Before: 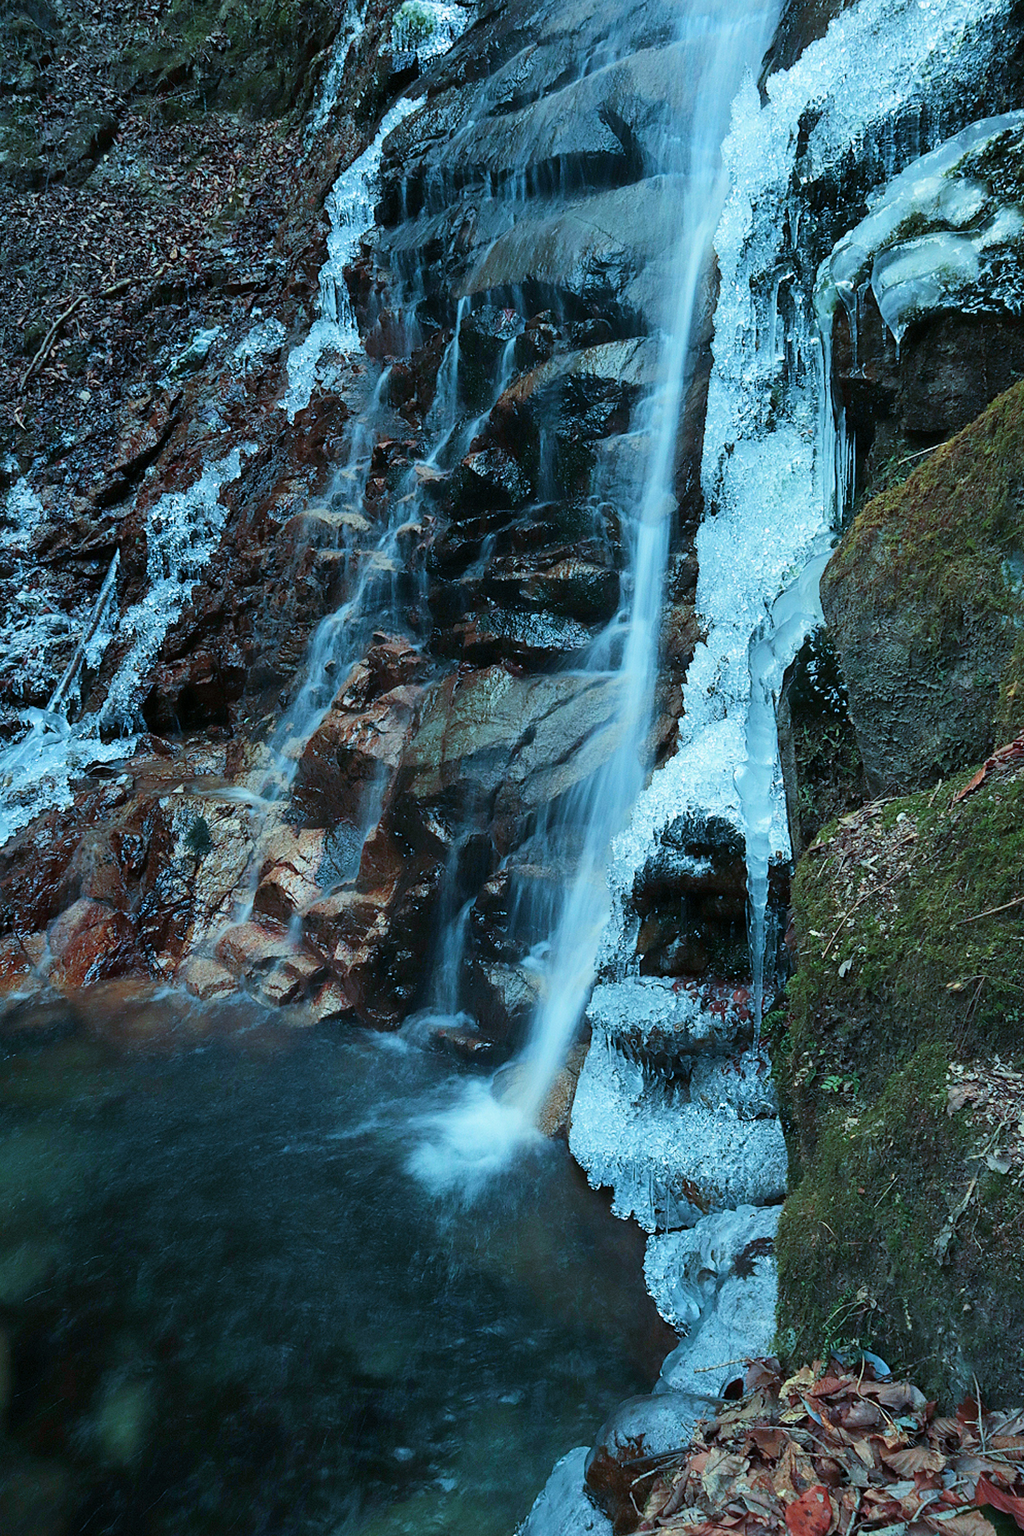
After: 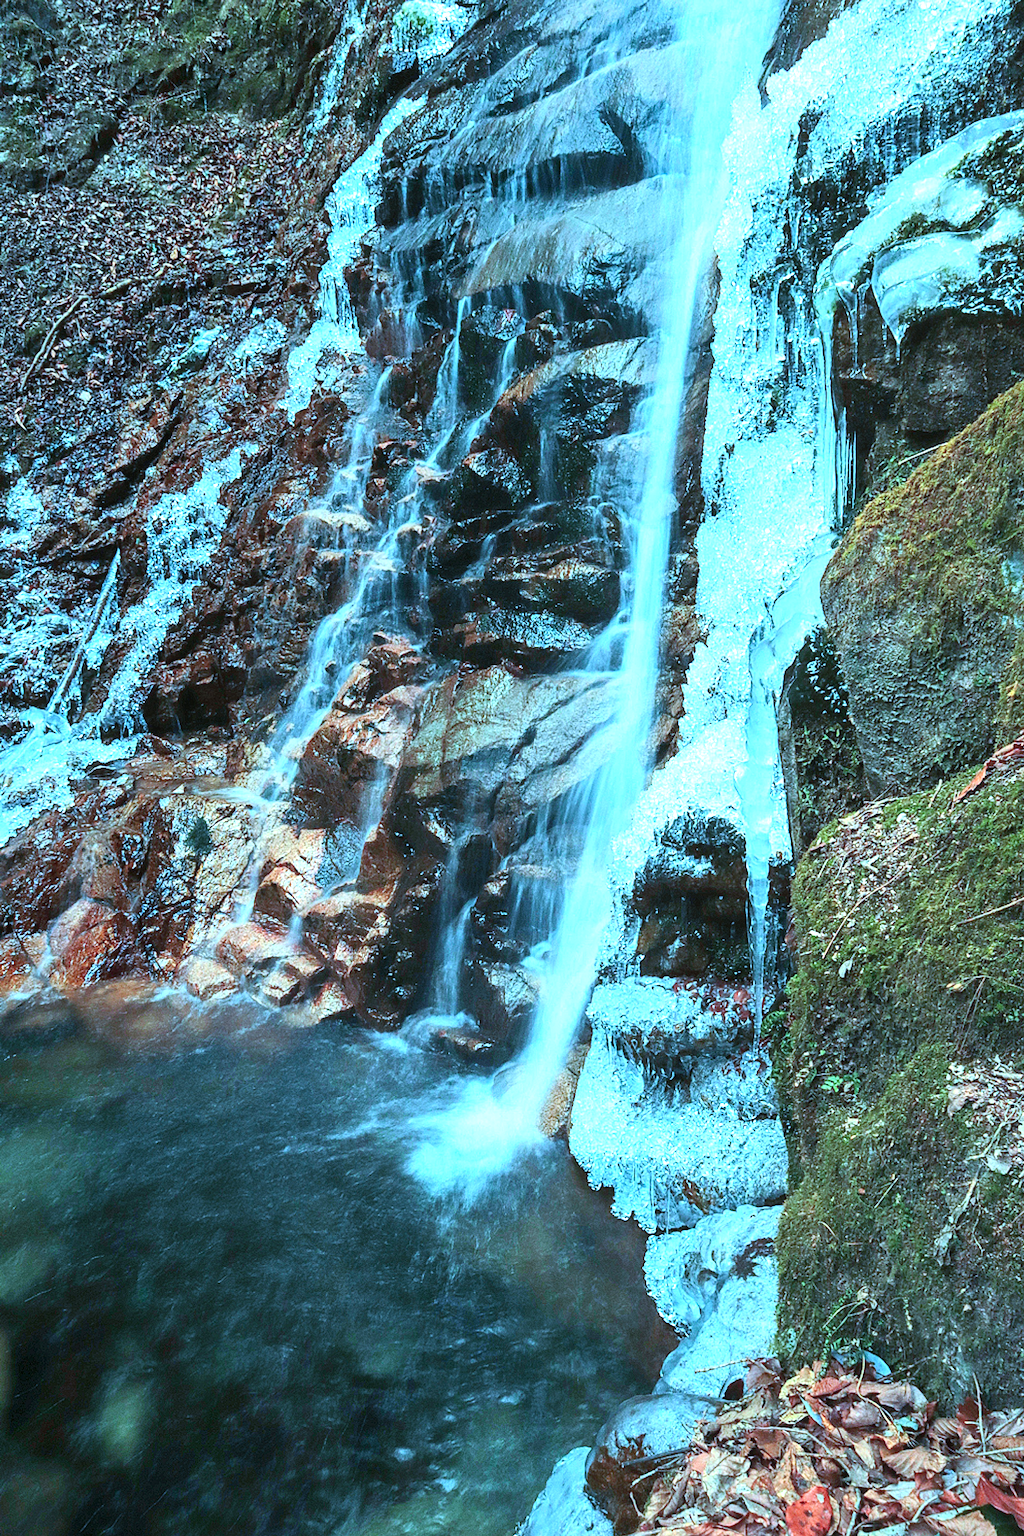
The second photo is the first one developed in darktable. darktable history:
exposure: black level correction -0.001, exposure 0.907 EV, compensate highlight preservation false
local contrast: on, module defaults
contrast brightness saturation: contrast 0.201, brightness 0.148, saturation 0.137
